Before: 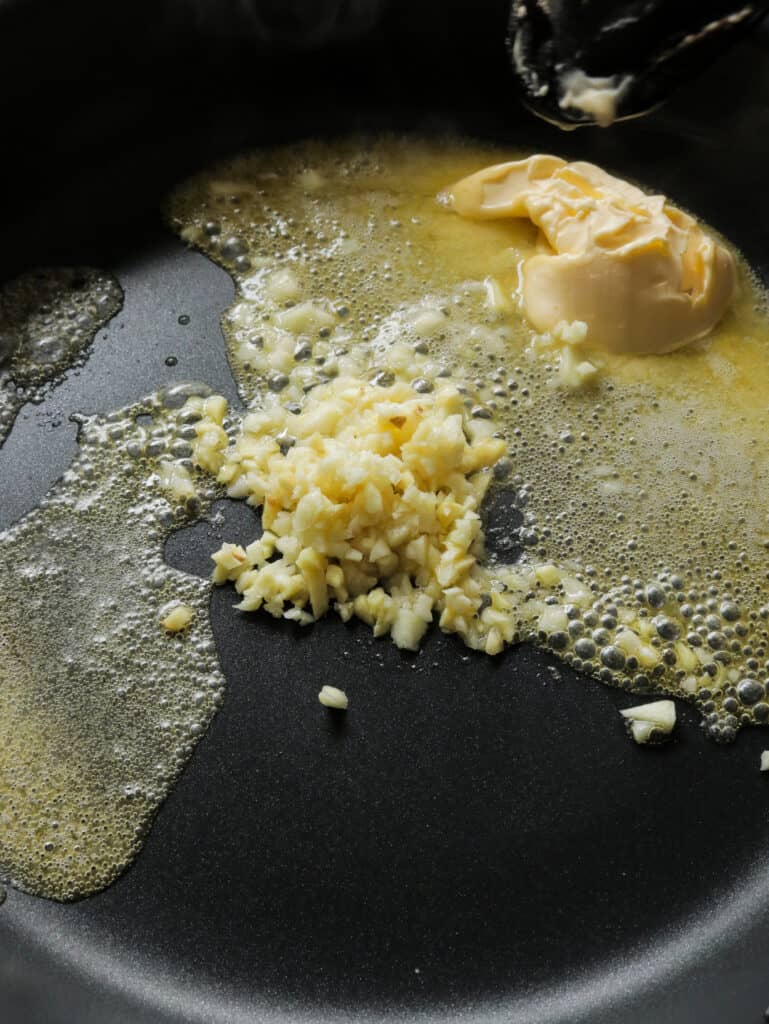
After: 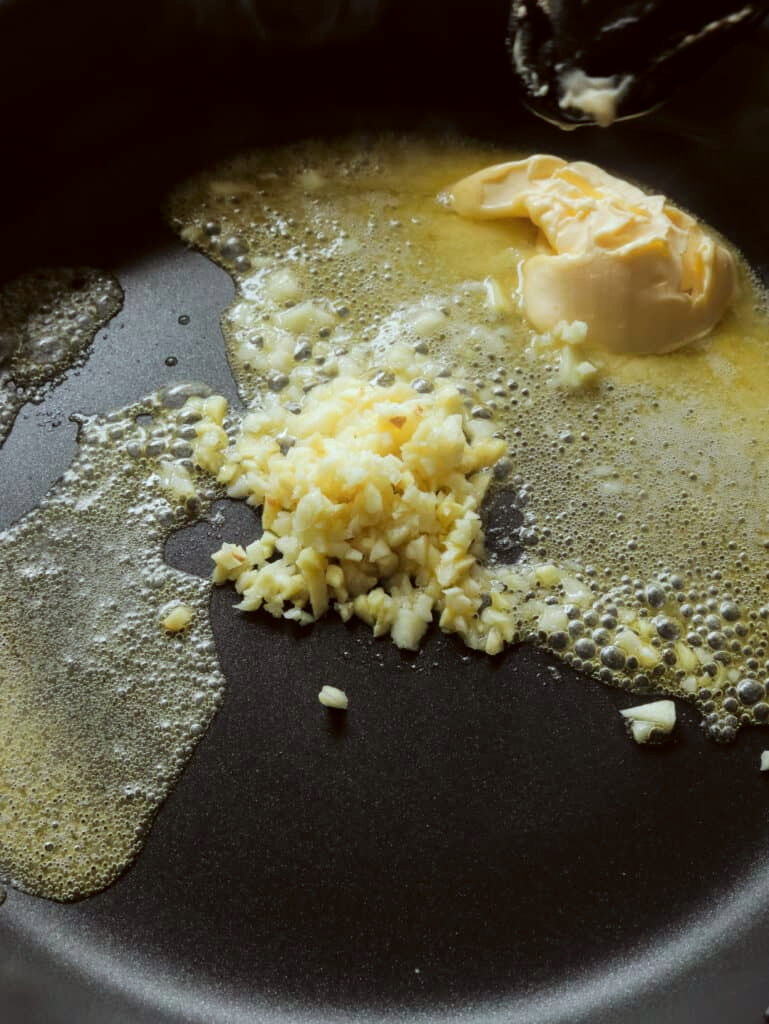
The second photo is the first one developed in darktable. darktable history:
bloom: size 5%, threshold 95%, strength 15%
color correction: highlights a* -4.98, highlights b* -3.76, shadows a* 3.83, shadows b* 4.08
